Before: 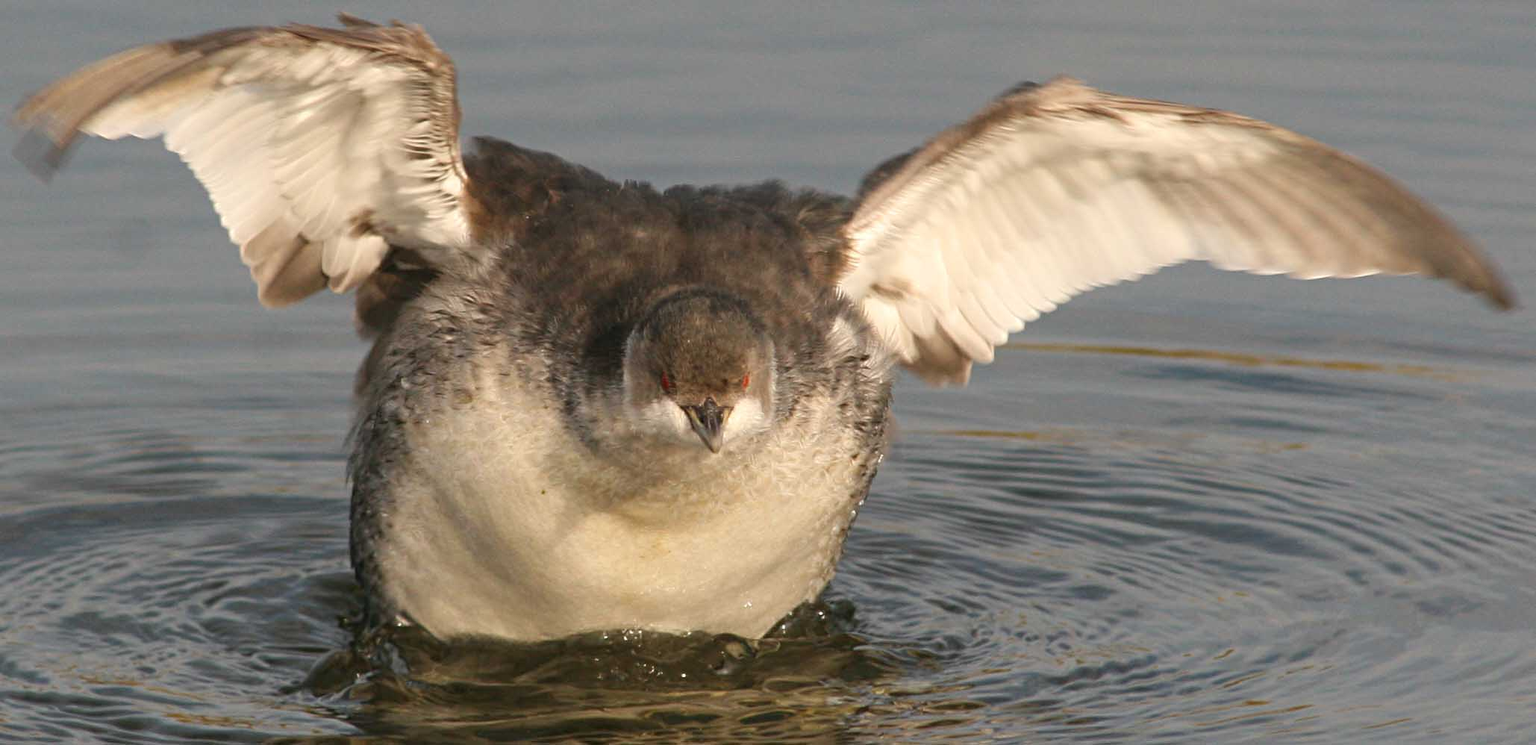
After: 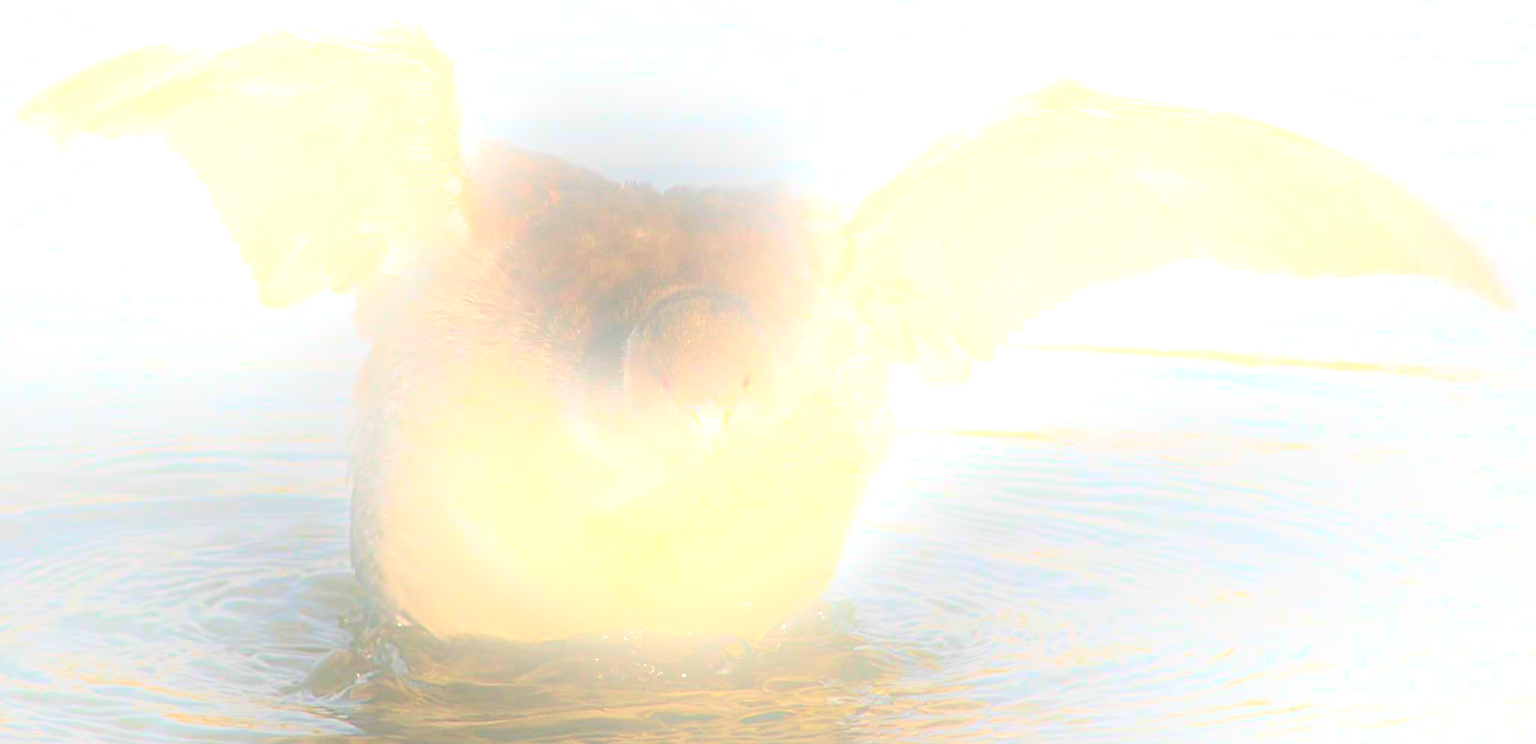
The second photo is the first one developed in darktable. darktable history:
sharpen: on, module defaults
bloom: size 25%, threshold 5%, strength 90%
velvia: strength 45%
